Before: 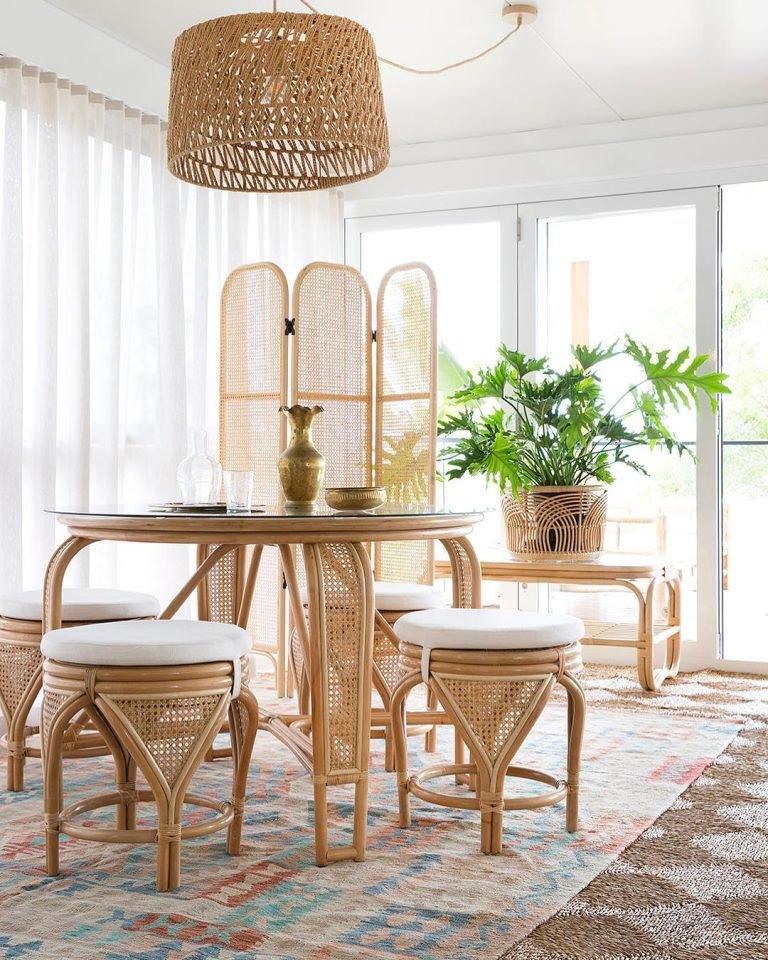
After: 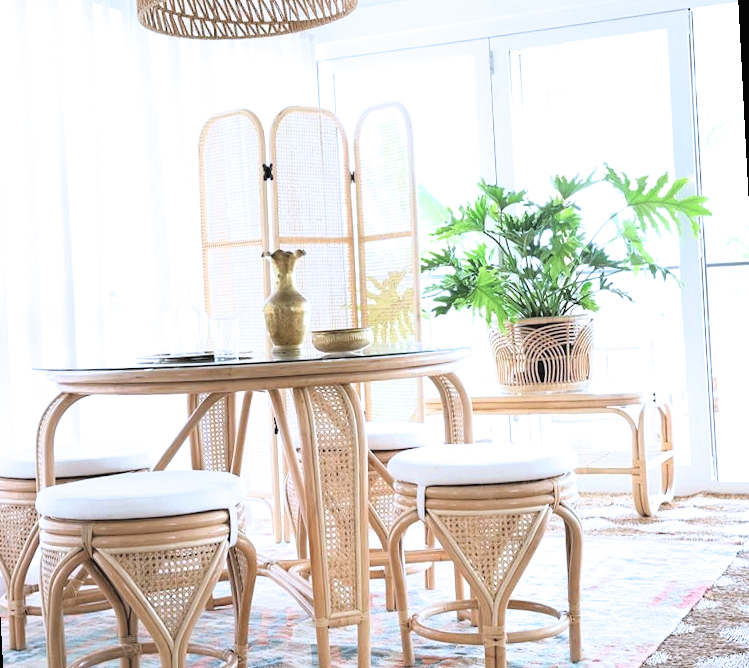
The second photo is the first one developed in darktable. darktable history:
rotate and perspective: rotation -3°, crop left 0.031, crop right 0.968, crop top 0.07, crop bottom 0.93
contrast brightness saturation: brightness 0.28
tone equalizer: on, module defaults
color calibration: x 0.38, y 0.391, temperature 4086.74 K
filmic rgb: white relative exposure 2.2 EV, hardness 6.97
crop and rotate: left 1.814%, top 12.818%, right 0.25%, bottom 9.225%
